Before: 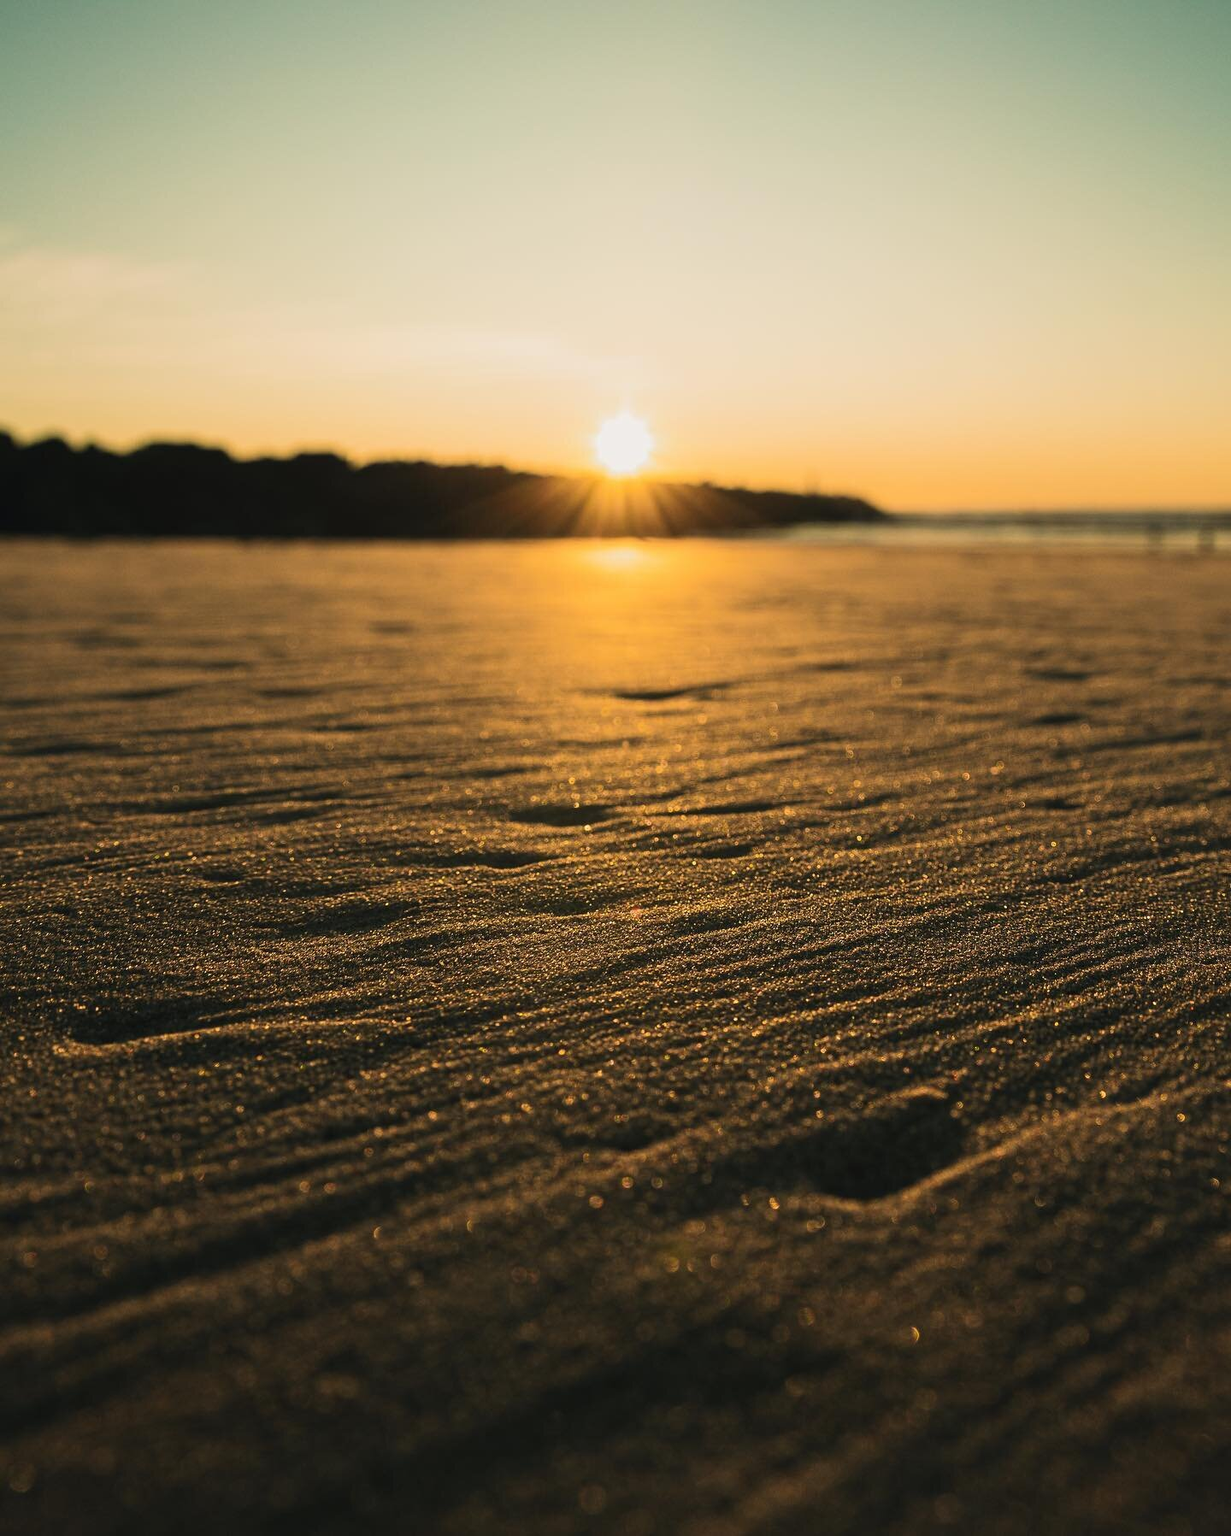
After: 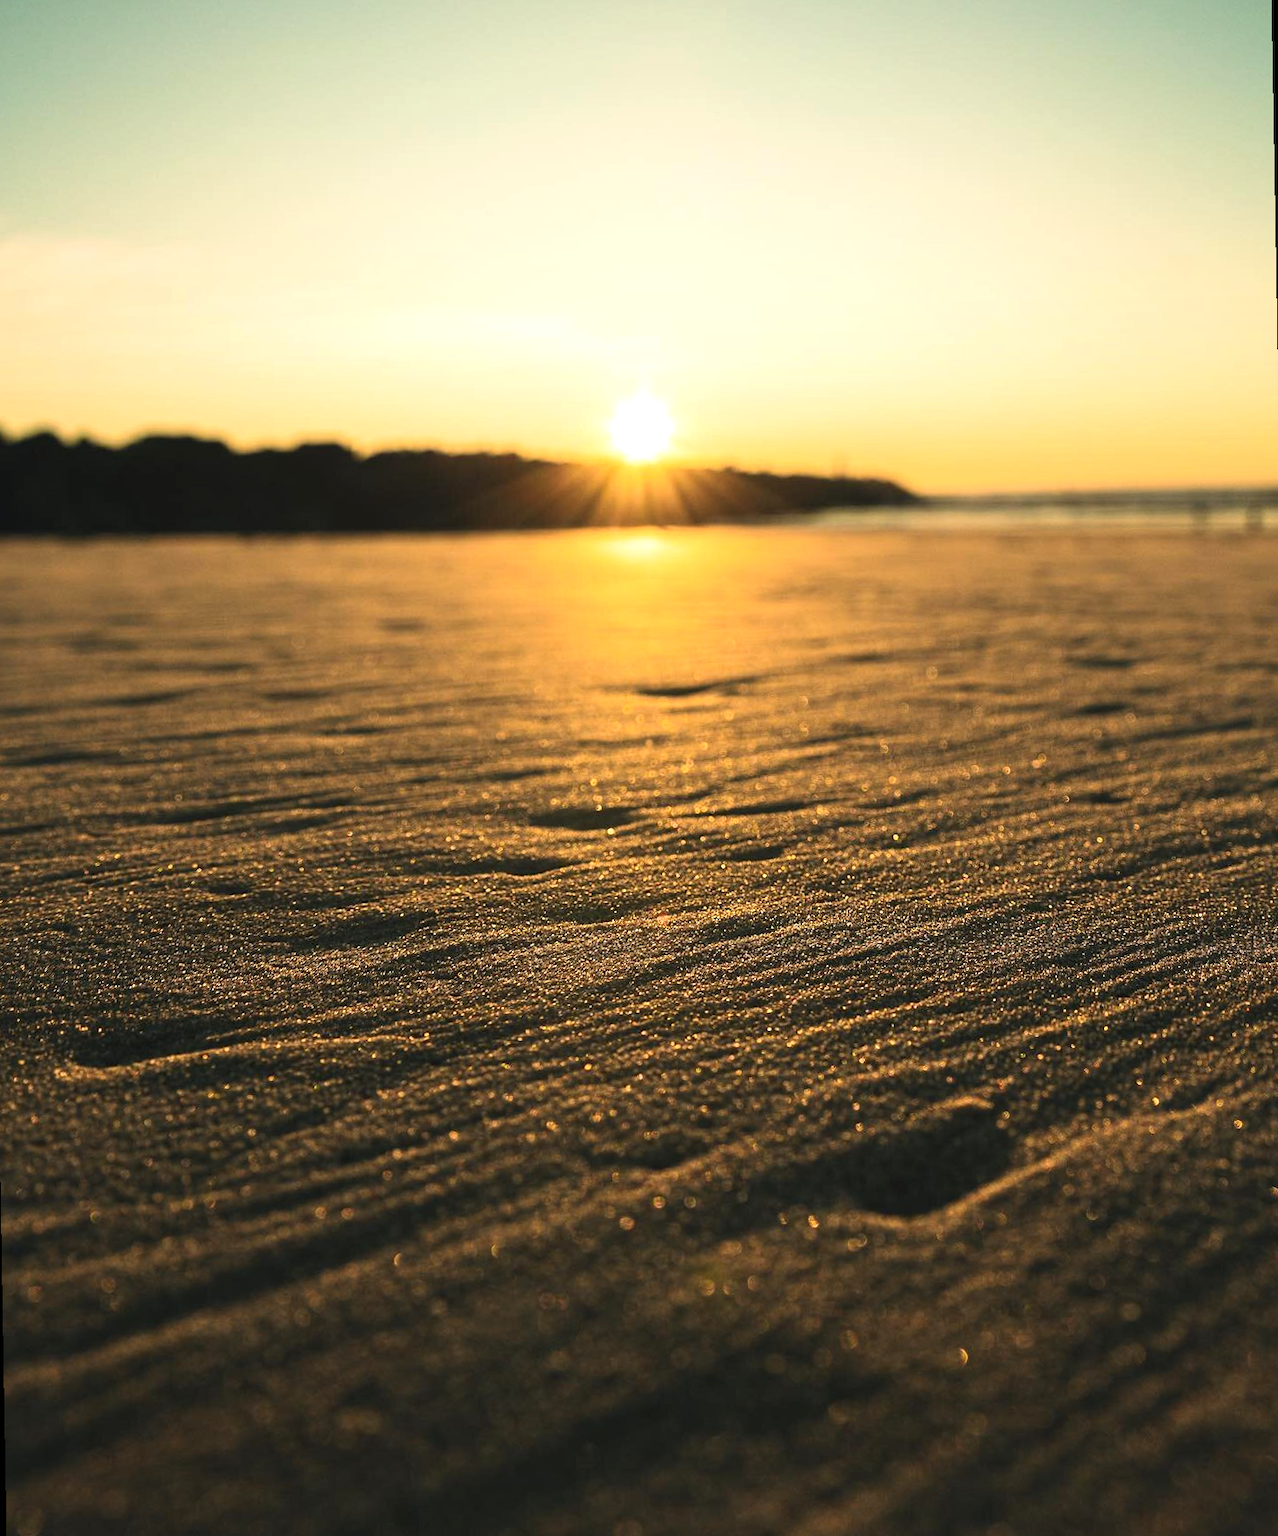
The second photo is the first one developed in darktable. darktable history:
exposure: black level correction 0, exposure 0.5 EV, compensate exposure bias true, compensate highlight preservation false
rotate and perspective: rotation -1°, crop left 0.011, crop right 0.989, crop top 0.025, crop bottom 0.975
crop: left 0.434%, top 0.485%, right 0.244%, bottom 0.386%
